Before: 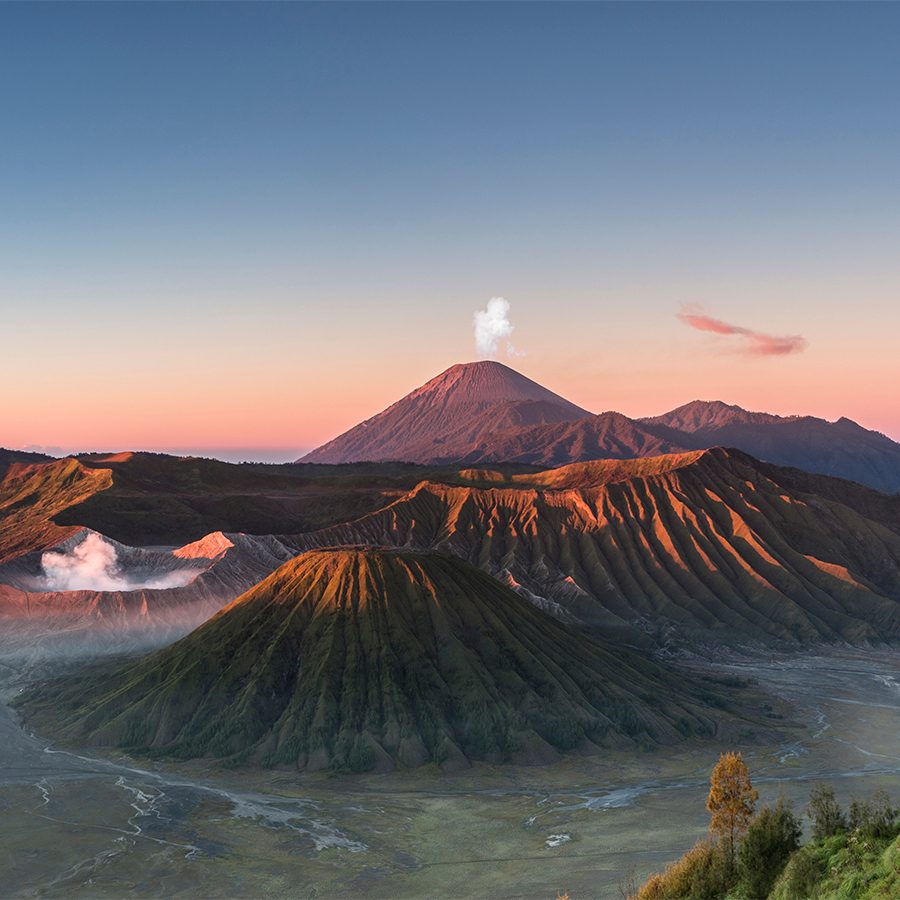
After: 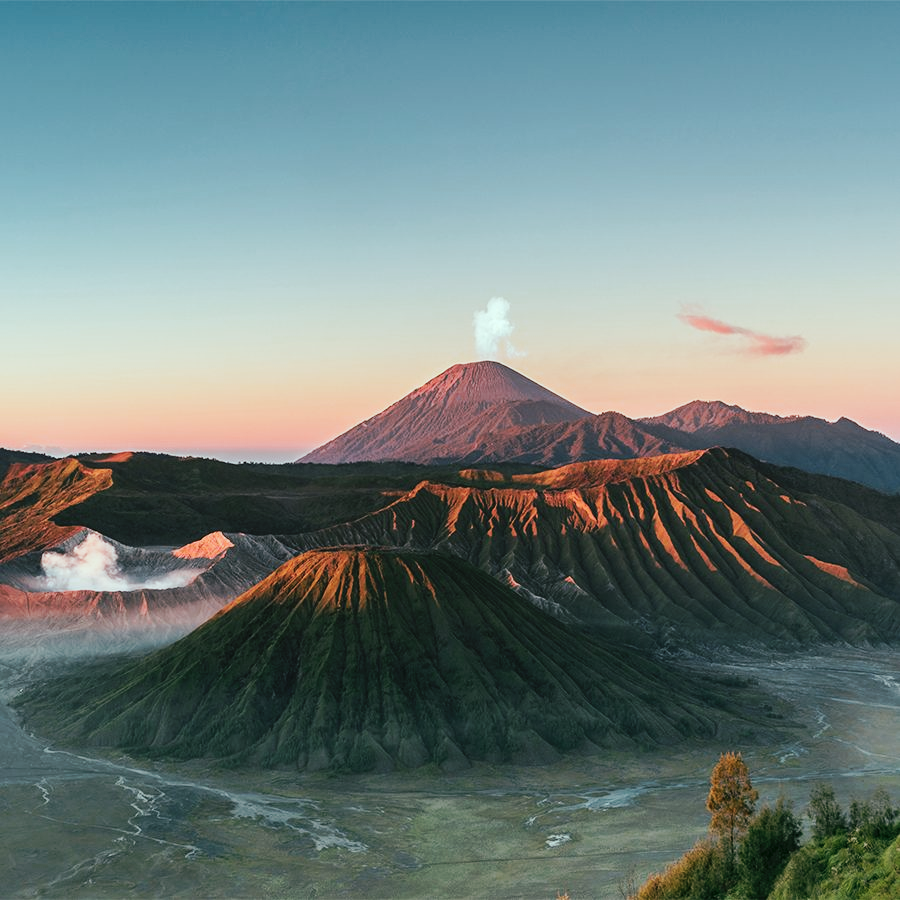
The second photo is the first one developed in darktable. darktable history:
tone curve: curves: ch0 [(0, 0) (0.003, 0.005) (0.011, 0.013) (0.025, 0.027) (0.044, 0.044) (0.069, 0.06) (0.1, 0.081) (0.136, 0.114) (0.177, 0.16) (0.224, 0.211) (0.277, 0.277) (0.335, 0.354) (0.399, 0.435) (0.468, 0.538) (0.543, 0.626) (0.623, 0.708) (0.709, 0.789) (0.801, 0.867) (0.898, 0.935) (1, 1)], preserve colors none
color look up table: target L [93.99, 89.76, 87.14, 89.42, 63.07, 65.21, 65.9, 52.37, 49.99, 41.54, 45.46, 34.59, 25.97, 10.94, 200.47, 95.21, 74.57, 81.28, 63.68, 55.73, 60.73, 59.74, 45.67, 44.67, 42.25, 35.49, 14.82, 89.21, 82.59, 81.43, 72.99, 78.55, 74.8, 57.63, 51.93, 65.58, 55.29, 50.66, 34.08, 38.61, 30.88, 11.97, 12.05, 1.57, 91.55, 88.26, 68.82, 51.76, 36.99], target a [-28.44, -34.67, -41.27, -50.47, -57.59, -57.64, -38.59, -7.956, -12.65, -33.34, -32.41, -7.784, -25.78, -14.8, 0, -10.8, 2.22, 8.79, 35.7, 11.9, 24.25, 8.963, 59.43, 54.52, 8.282, 41.69, 21.04, -0.346, -11.35, 16.15, 28.24, 3.341, 18.07, 18.44, 4.269, -12.63, 41.73, -18.22, -4.106, 13.67, 19.05, 3.217, 7.815, -1.013, -40.03, -23.42, -42.53, -30.5, -16.87], target b [89.41, 32.27, 62.82, 14.3, 55.66, 32.87, 10.59, 47.89, 27.5, 34.96, 15.66, 34.65, 21.27, 13.72, 0, 1.911, 56.37, 6.862, 17.61, 52.19, 33.77, 5.387, 10.66, 43.03, 19.97, 20.9, 21.47, -12.43, -19.76, -21.11, -8.401, -27.5, -30.78, -9.5, -25.4, -42.98, -33.92, -30.03, 0.504, -55.71, -16.29, -9.67, -28.77, -2.464, -6.539, -13.2, -20.04, -2.277, -11.86], num patches 49
